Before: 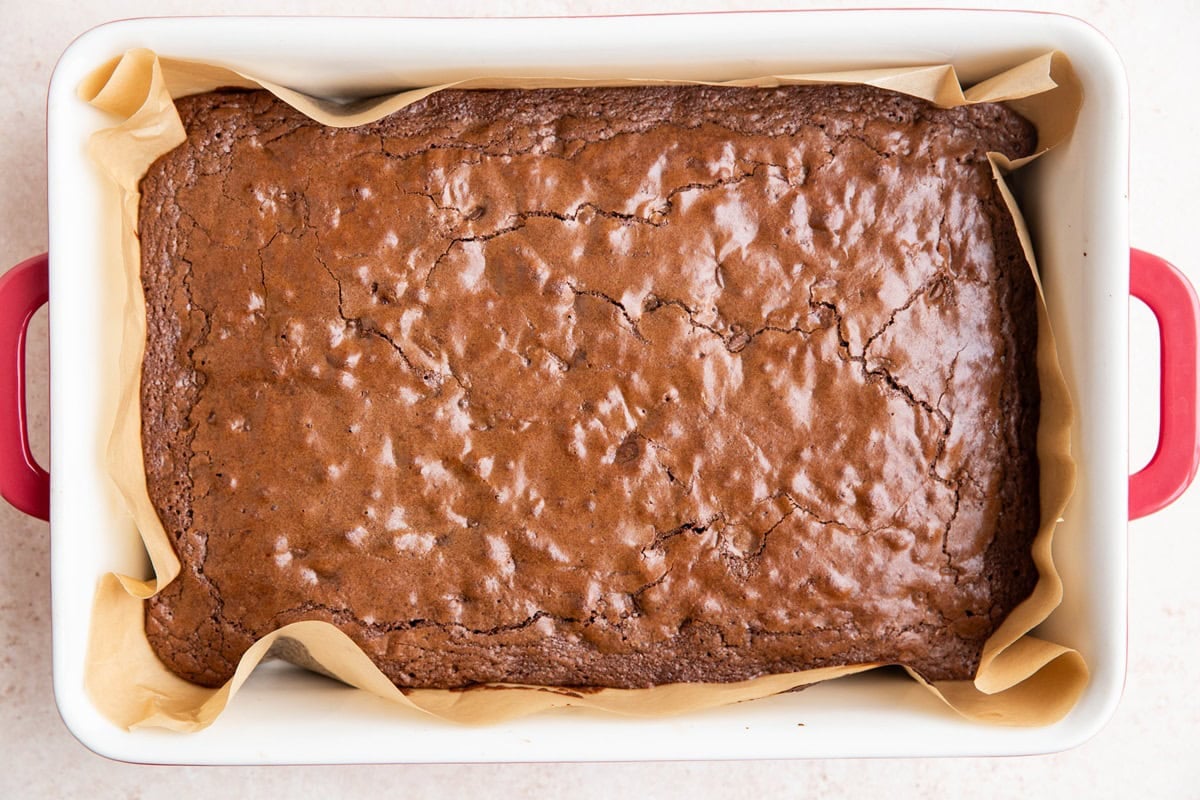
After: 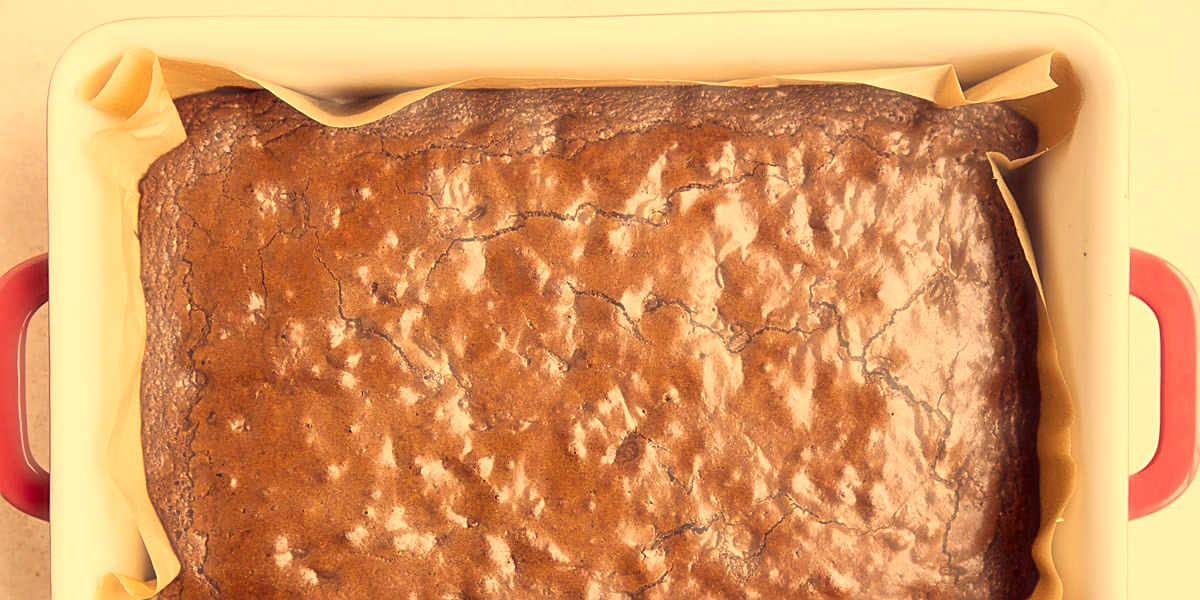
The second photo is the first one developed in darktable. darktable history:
crop: bottom 24.98%
color correction: highlights a* 10.05, highlights b* 38.85, shadows a* 14.75, shadows b* 3.1
haze removal: strength -0.891, distance 0.227, adaptive false
sharpen: on, module defaults
